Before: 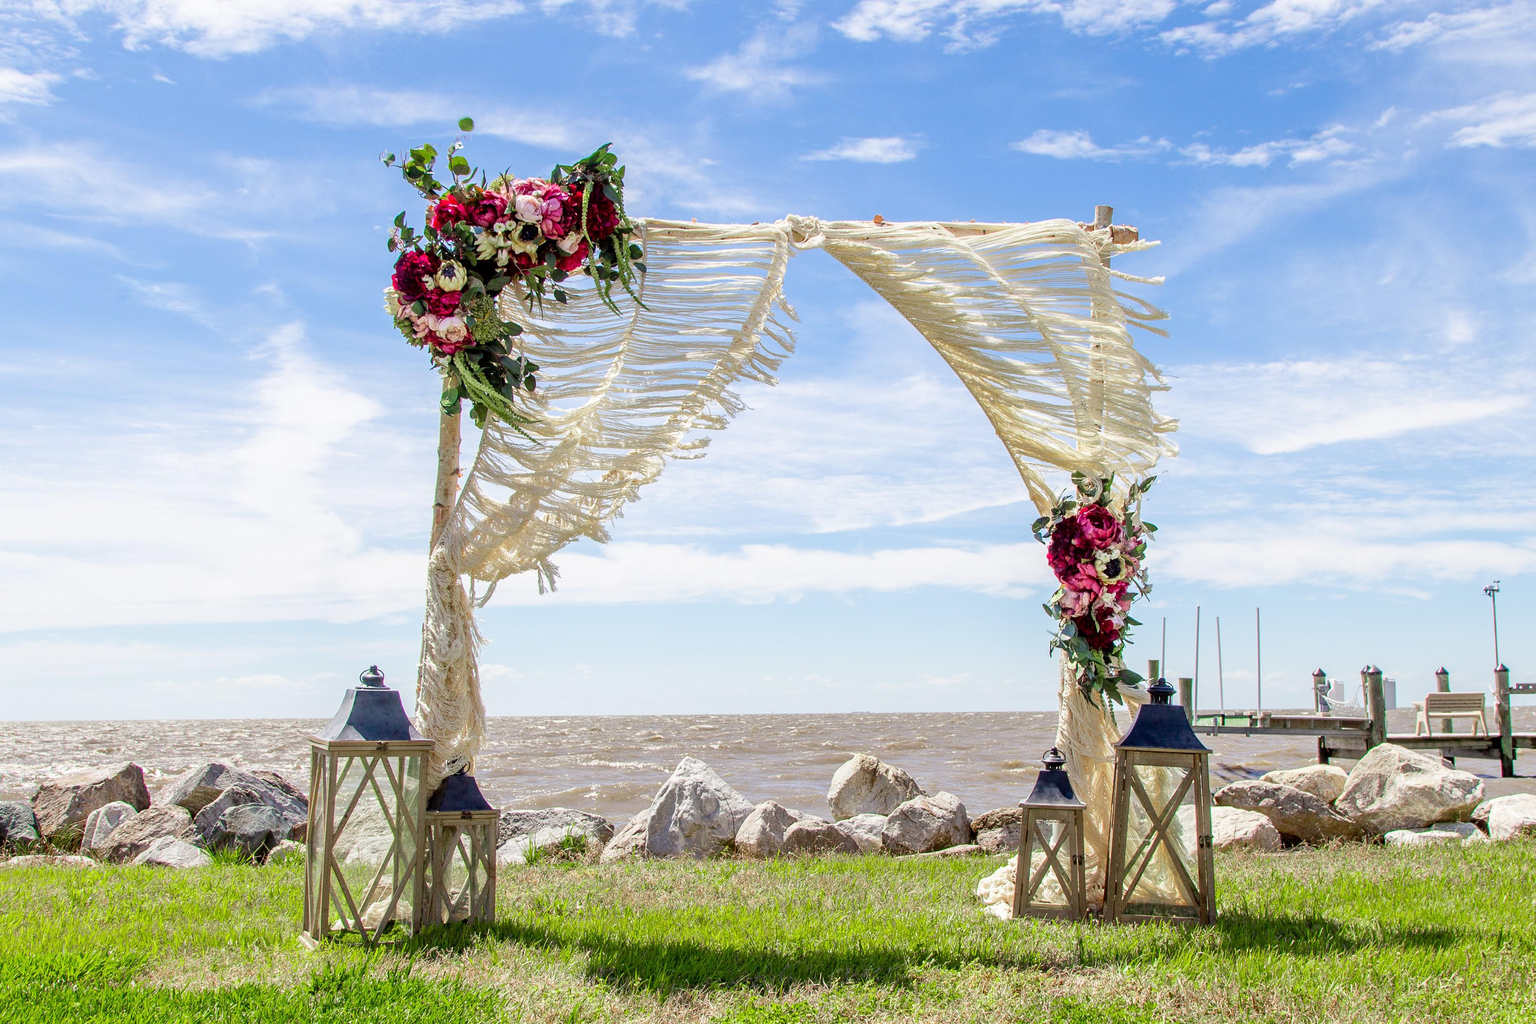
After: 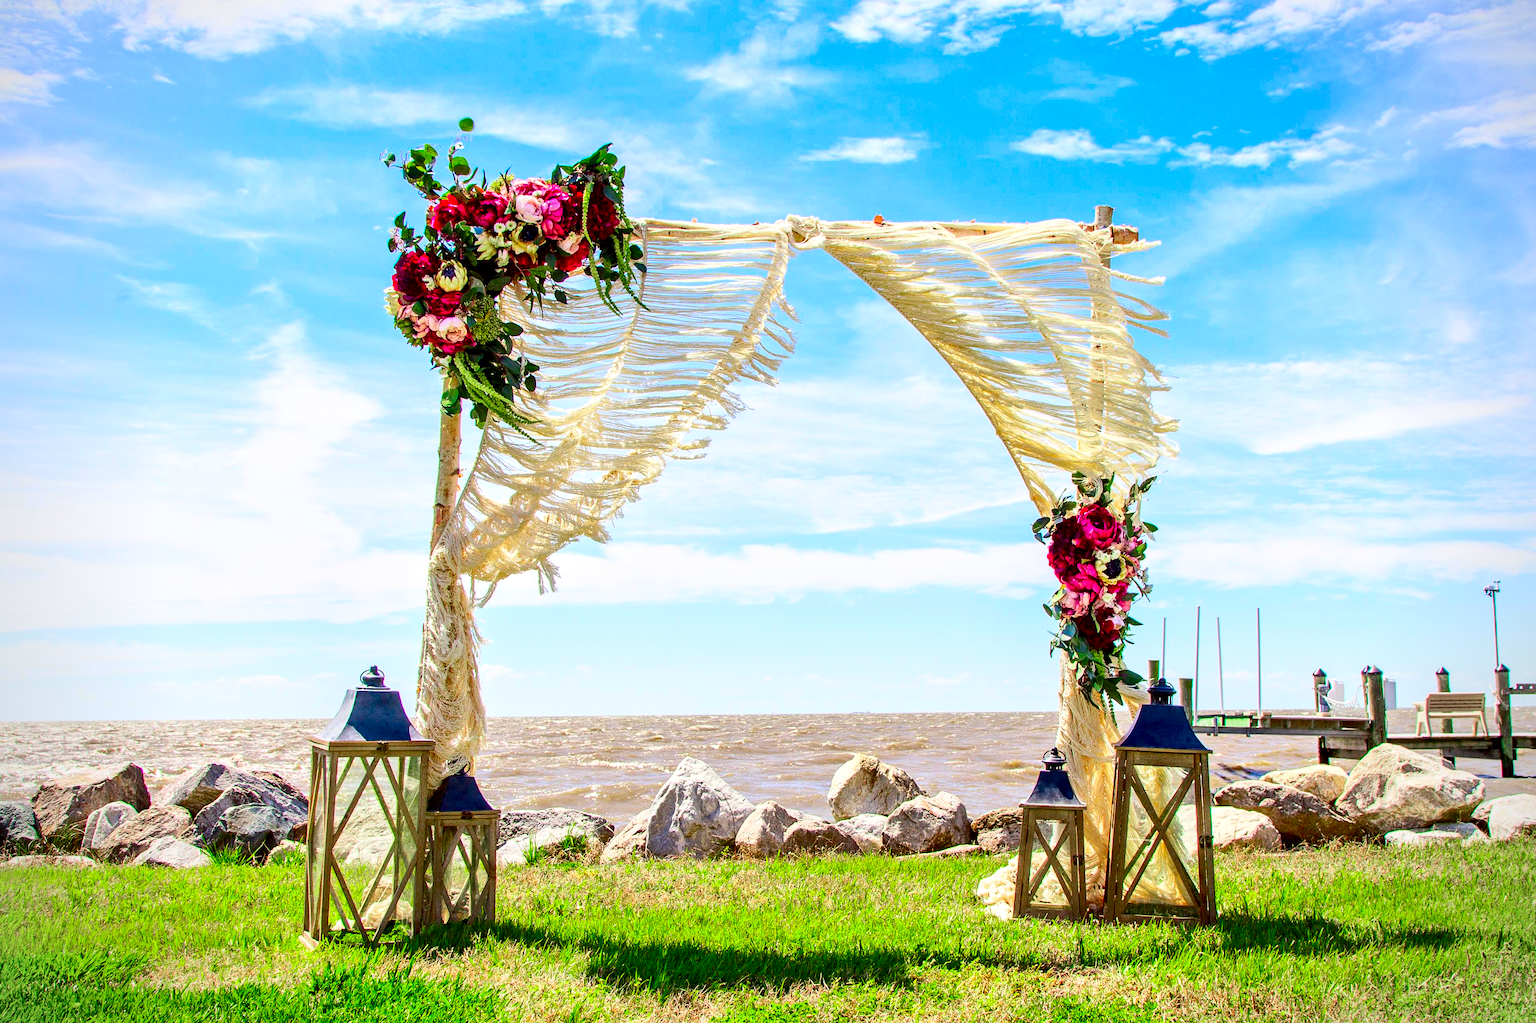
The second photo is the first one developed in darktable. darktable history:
local contrast: mode bilateral grid, contrast 25, coarseness 50, detail 123%, midtone range 0.2
vignetting: fall-off radius 60.92%
contrast brightness saturation: contrast 0.26, brightness 0.02, saturation 0.87
